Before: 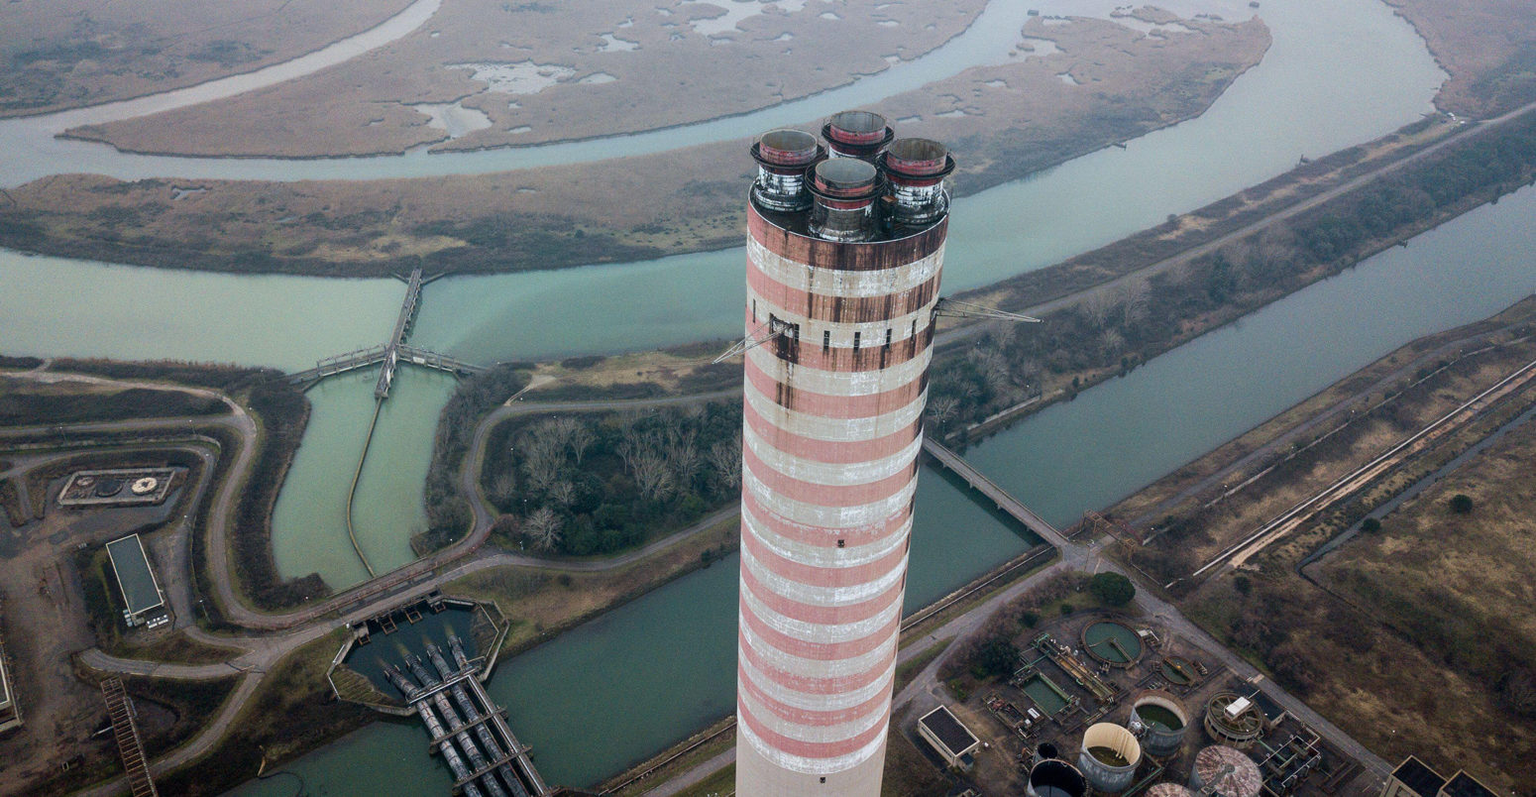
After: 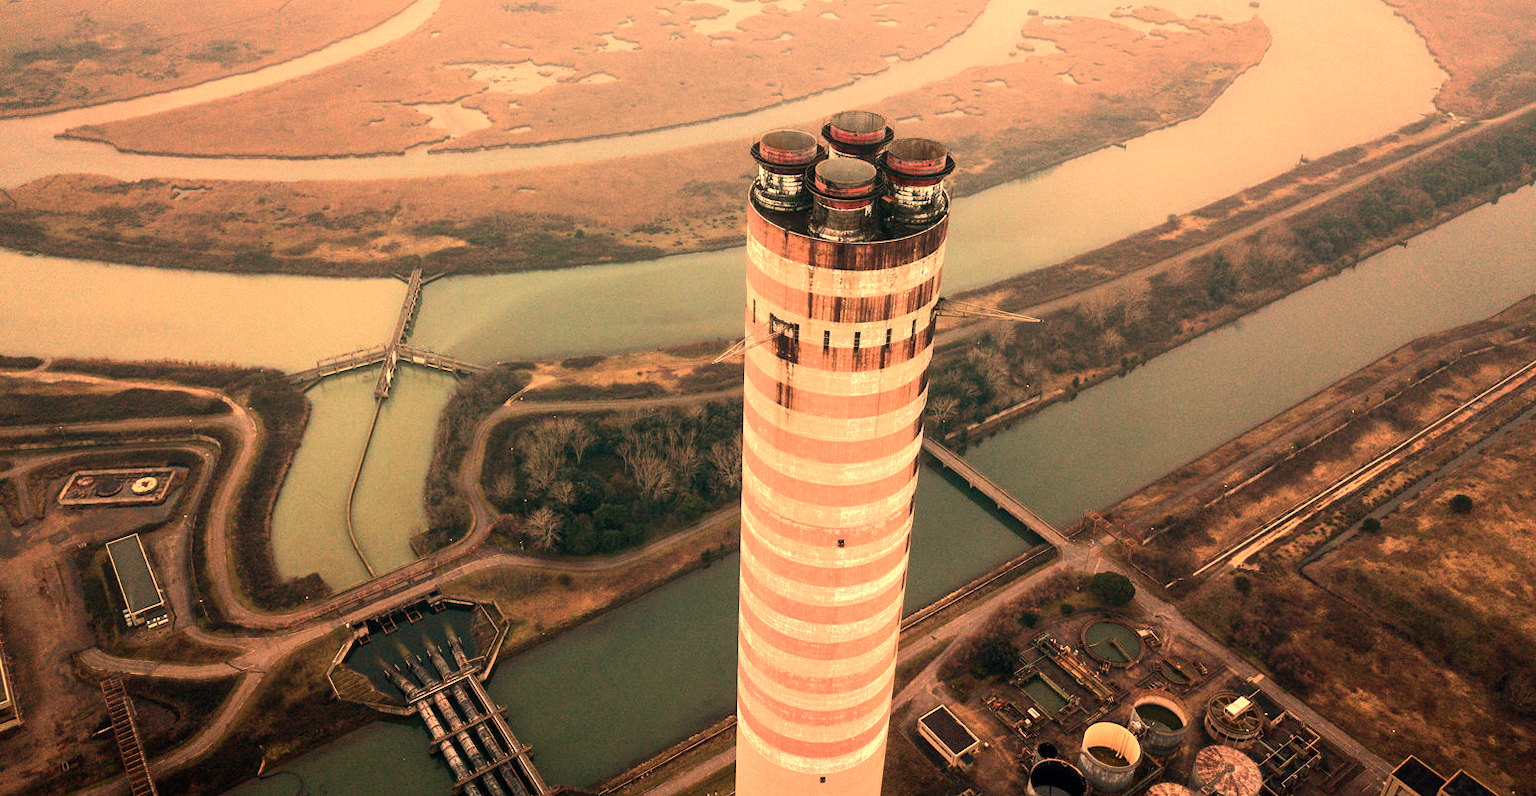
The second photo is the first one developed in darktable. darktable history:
tone equalizer: -8 EV -0.417 EV, -7 EV -0.389 EV, -6 EV -0.333 EV, -5 EV -0.222 EV, -3 EV 0.222 EV, -2 EV 0.333 EV, -1 EV 0.389 EV, +0 EV 0.417 EV, edges refinement/feathering 500, mask exposure compensation -1.57 EV, preserve details no
white balance: red 1.467, blue 0.684
